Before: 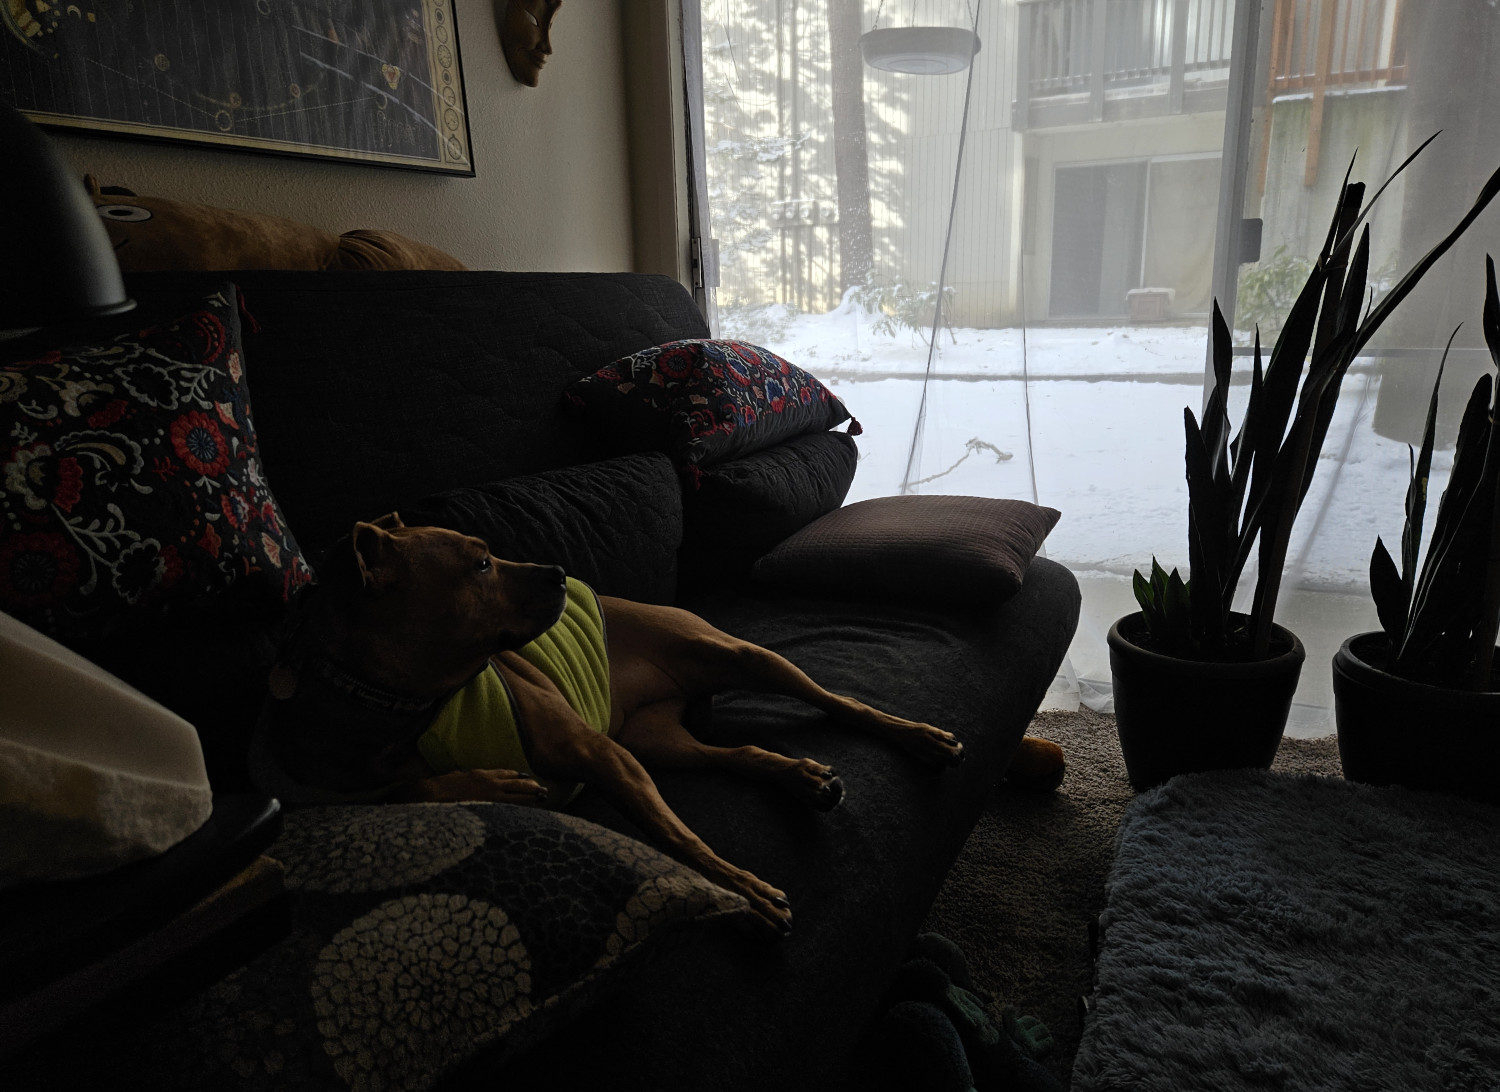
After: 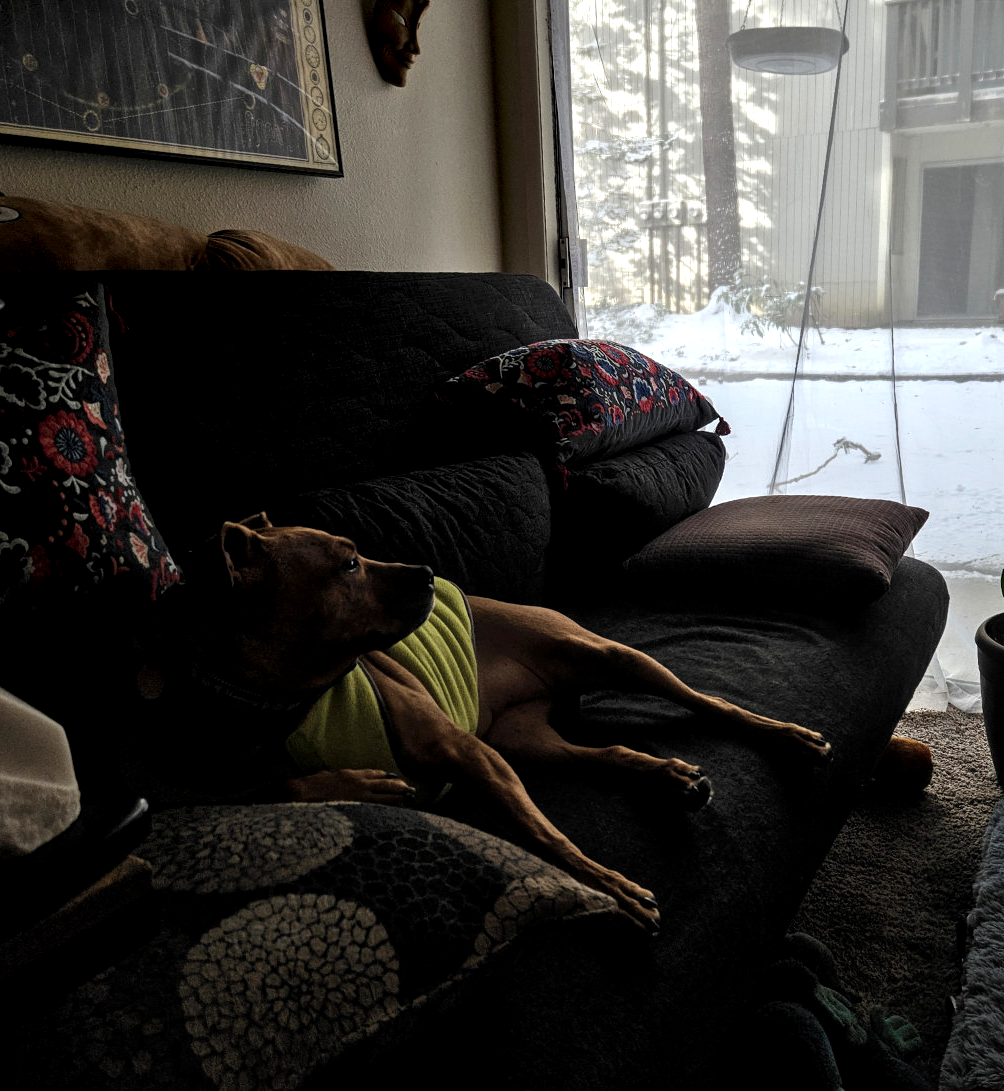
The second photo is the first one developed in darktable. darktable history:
local contrast: highlights 65%, shadows 54%, detail 168%, midtone range 0.519
crop and rotate: left 8.802%, right 24.214%
